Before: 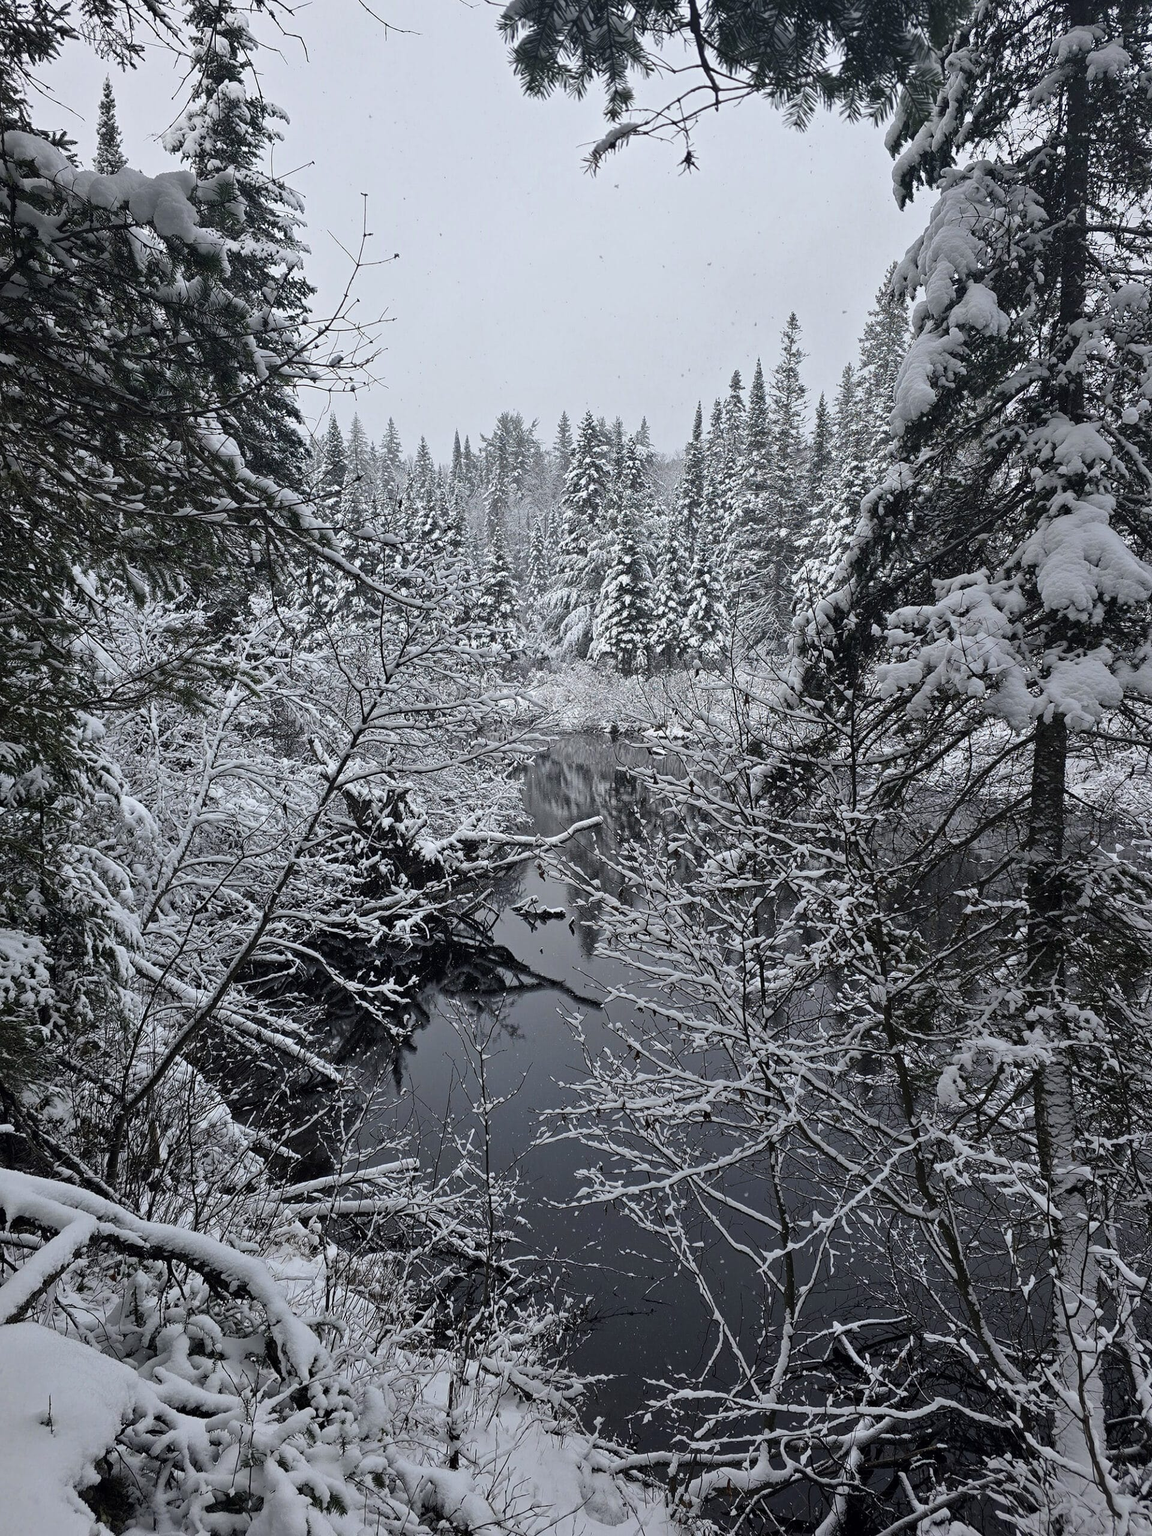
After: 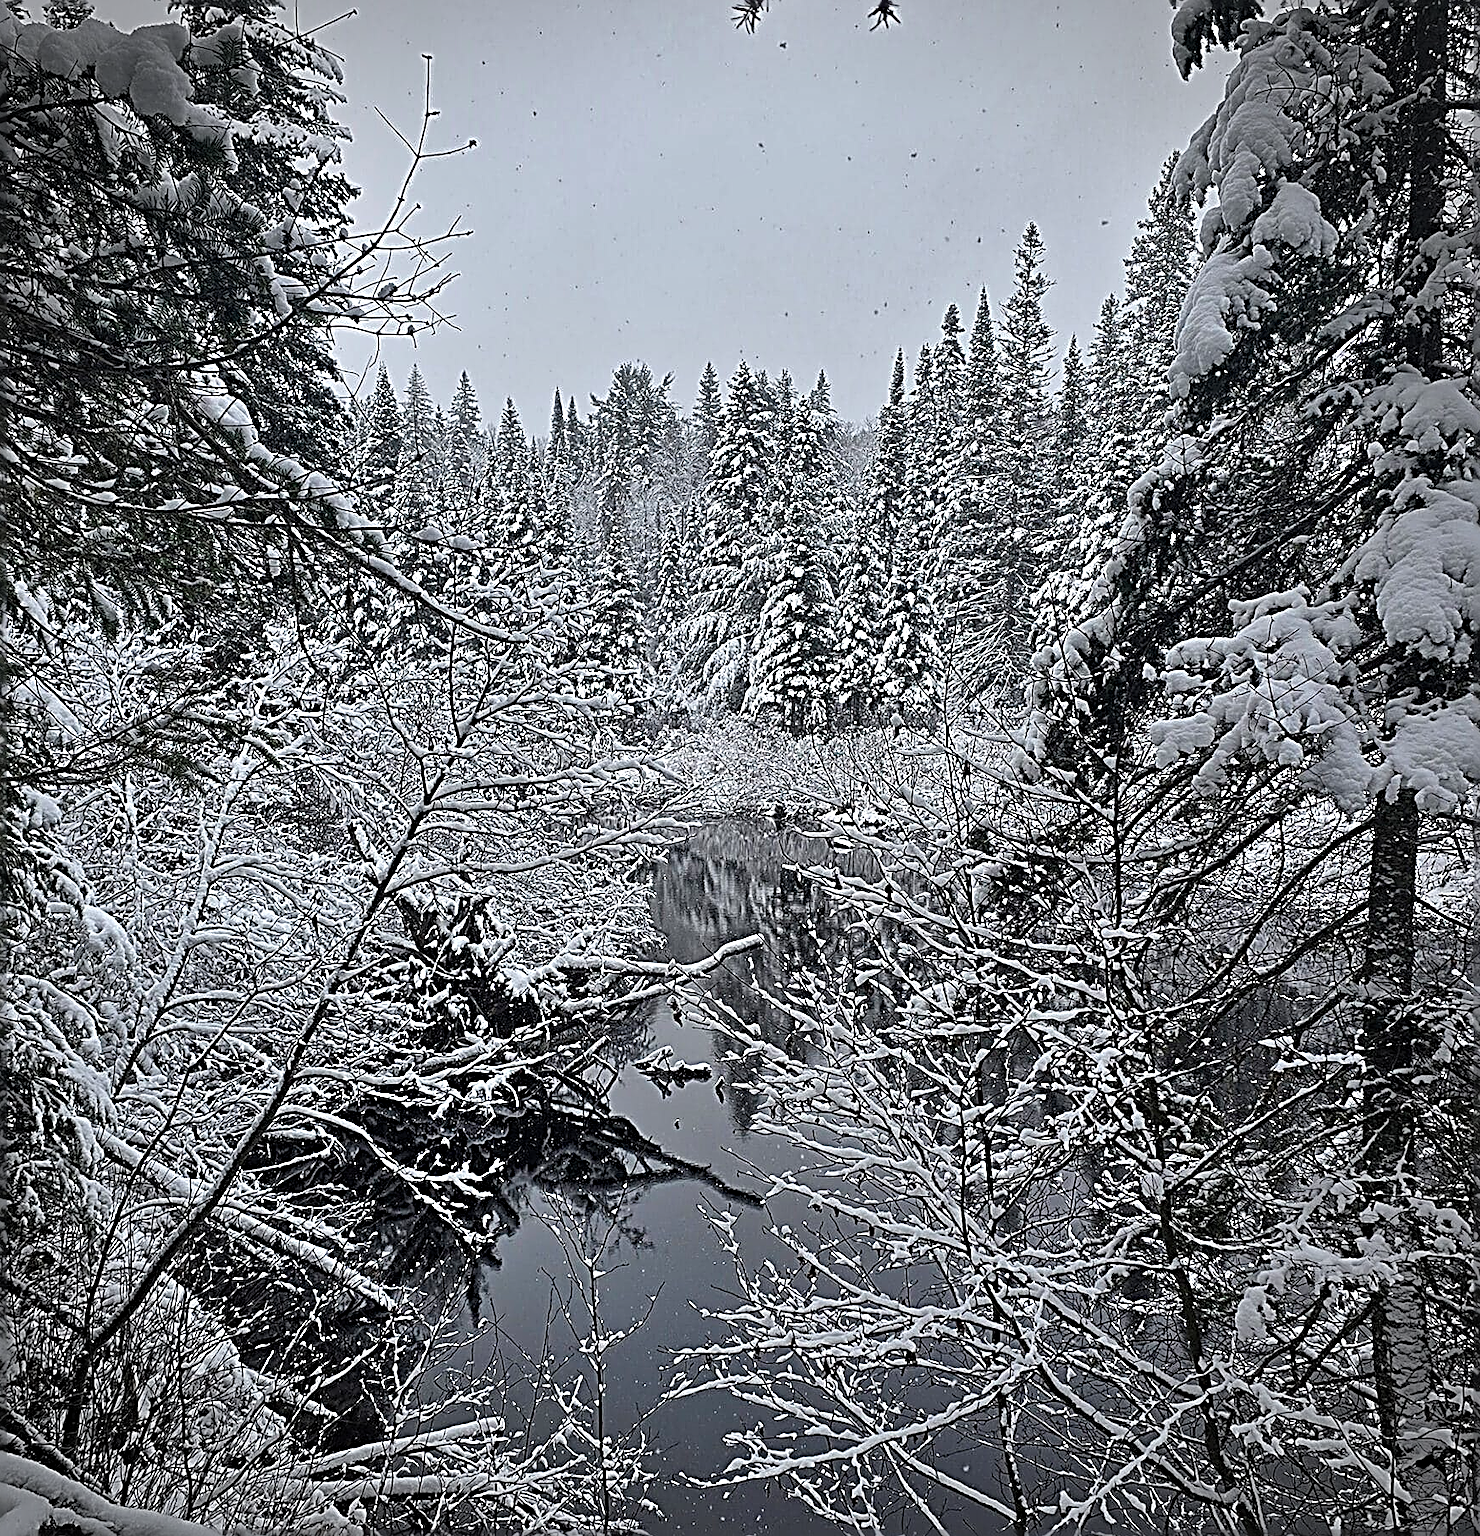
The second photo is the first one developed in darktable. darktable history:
sharpen: radius 3.15, amount 1.717
shadows and highlights: soften with gaussian
crop: left 5.399%, top 10.041%, right 3.53%, bottom 19.069%
vignetting: dithering 16-bit output
